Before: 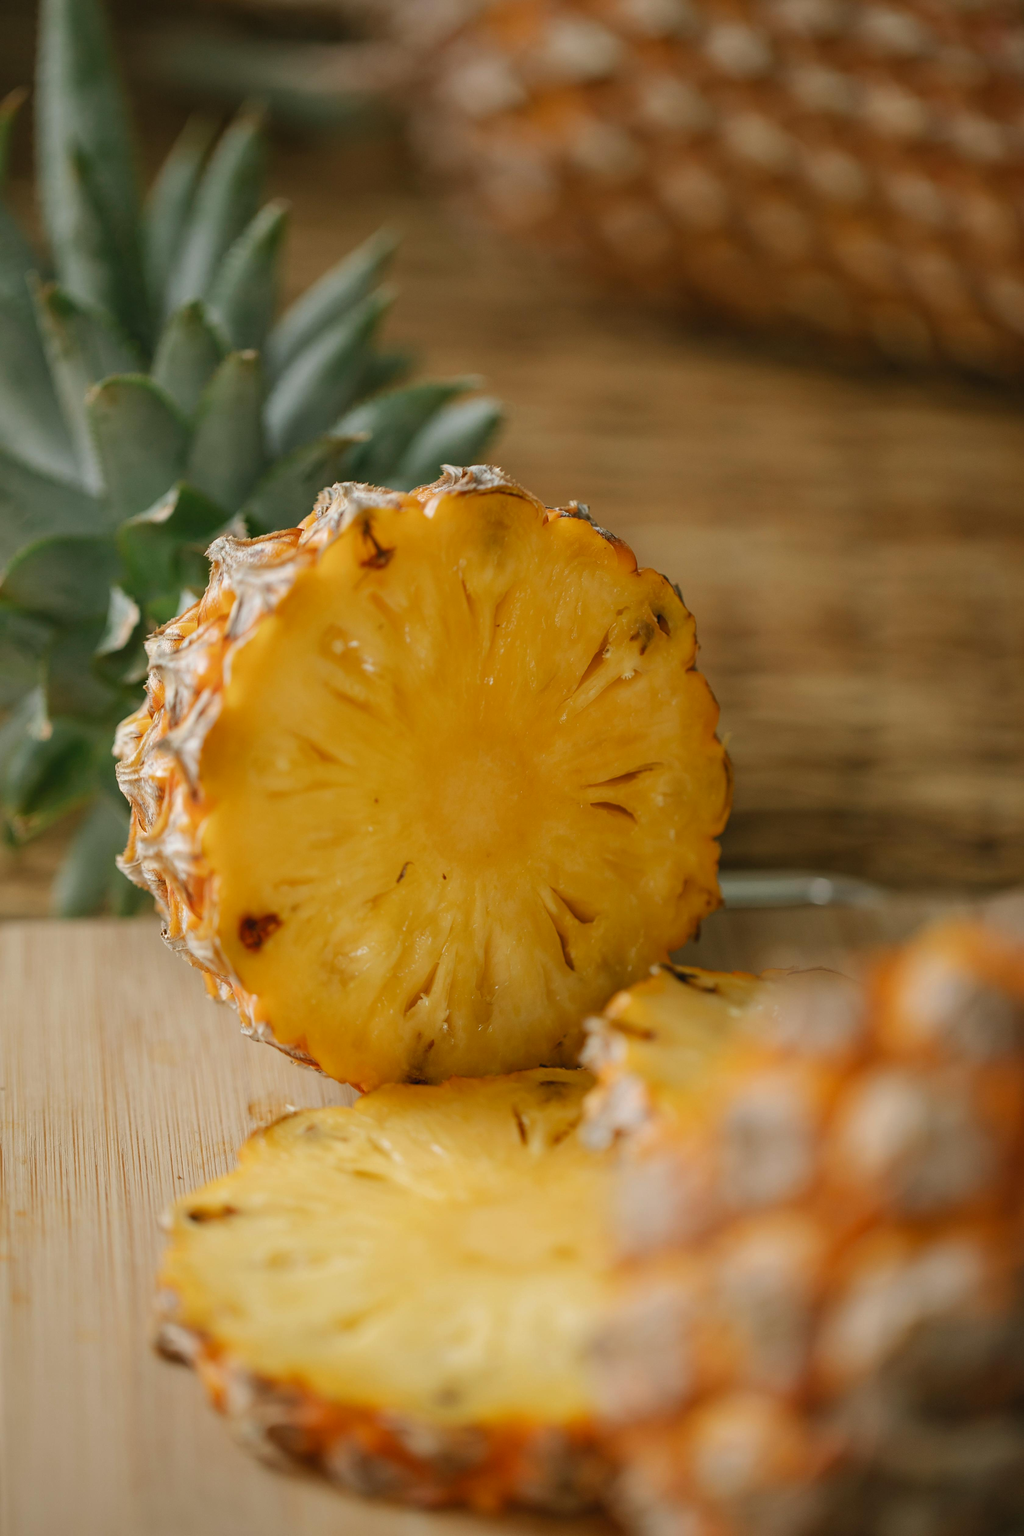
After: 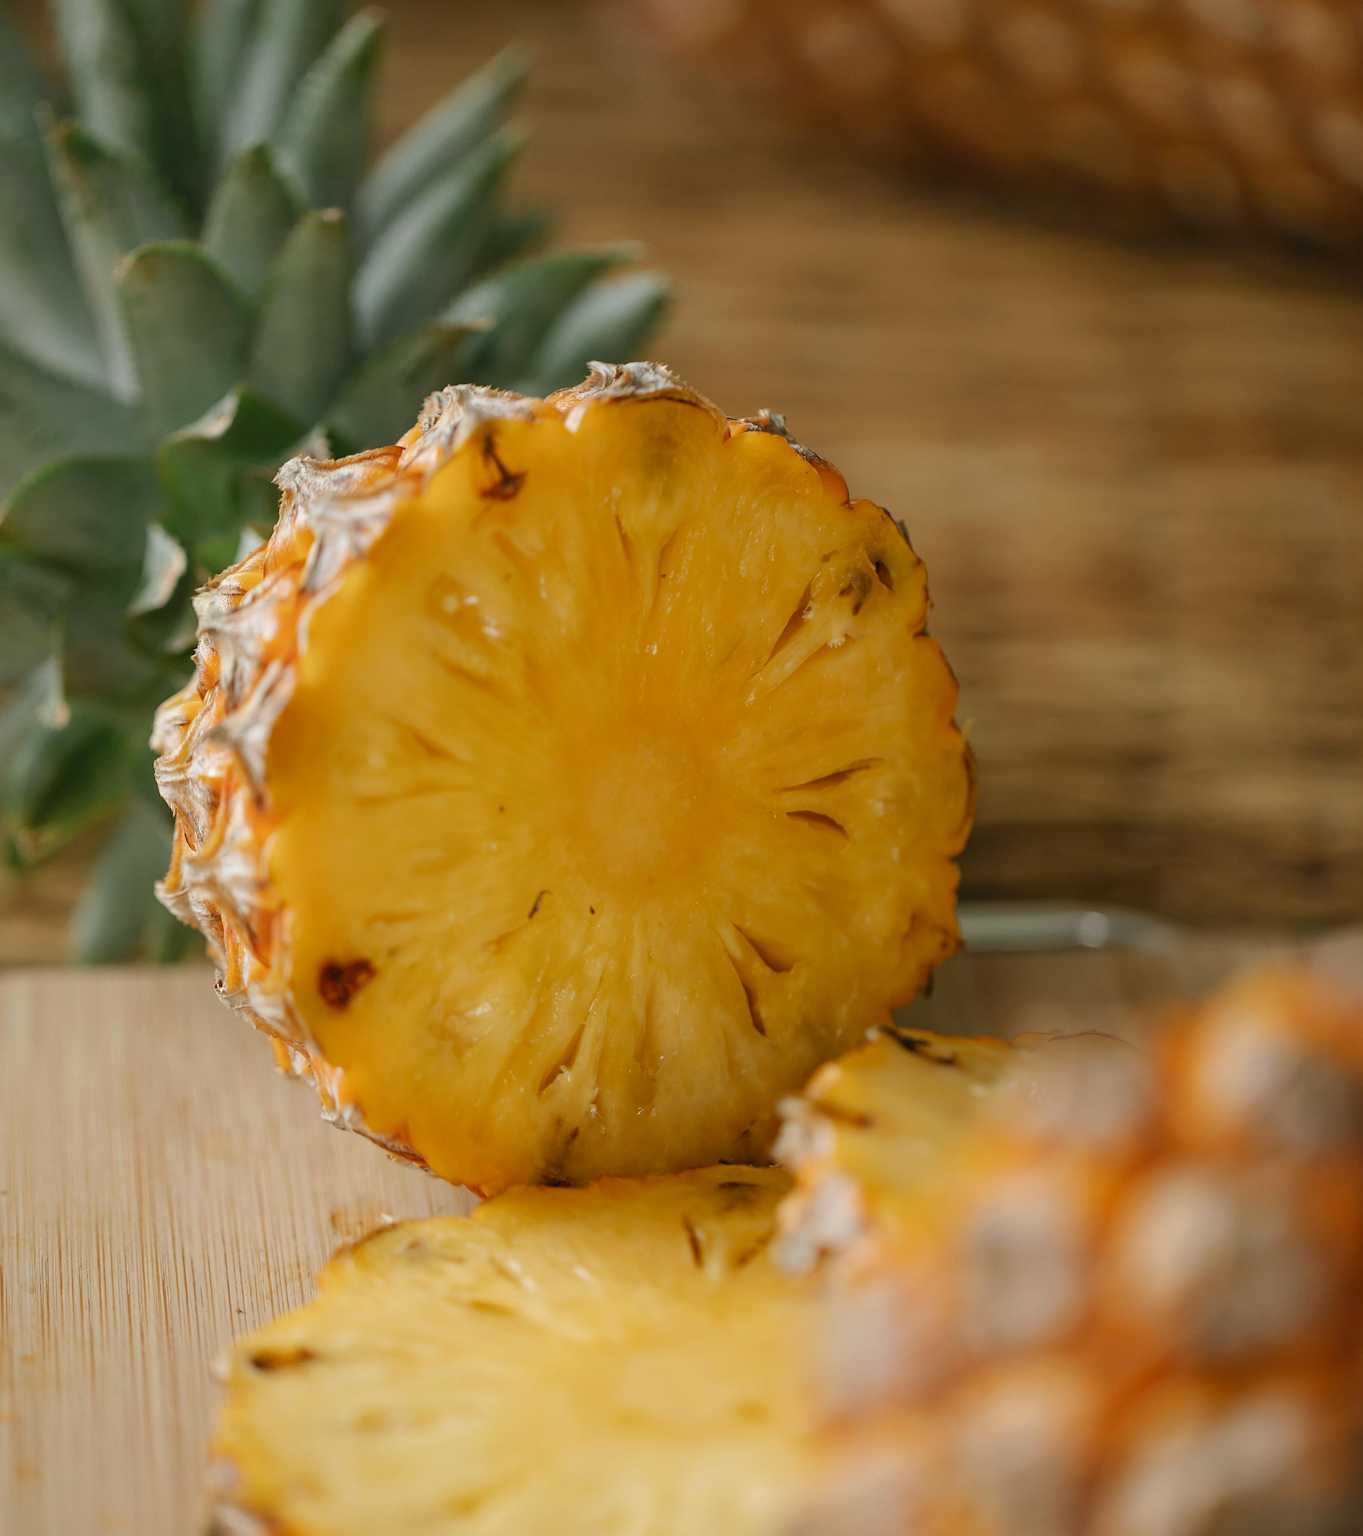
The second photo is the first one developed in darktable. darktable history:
crop and rotate: top 12.615%, bottom 12.294%
